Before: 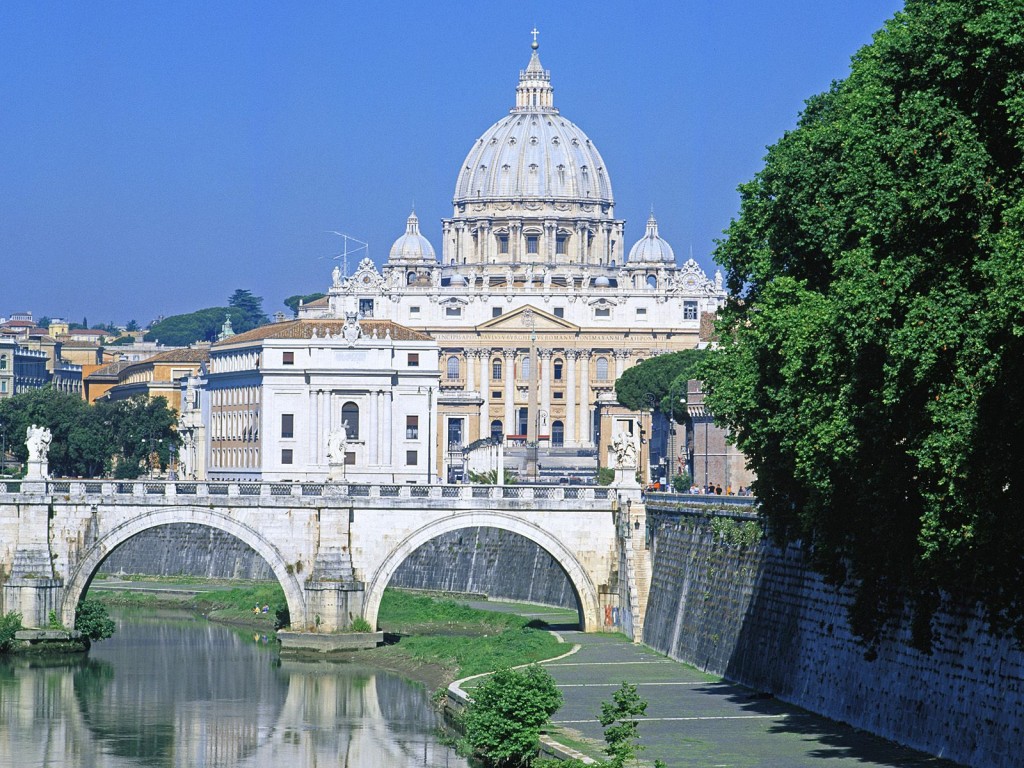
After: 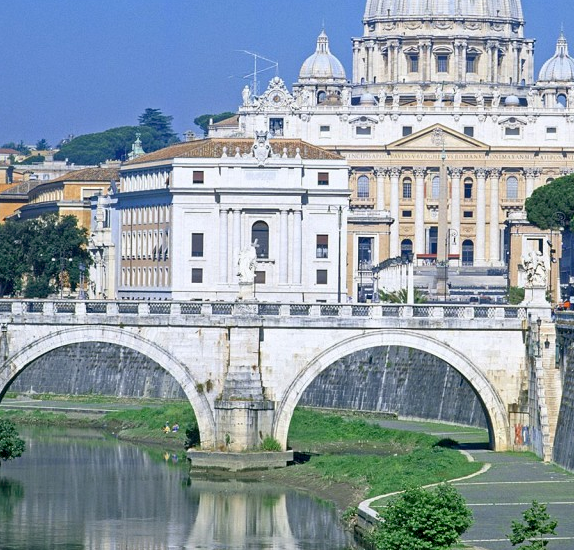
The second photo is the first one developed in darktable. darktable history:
exposure: black level correction 0.009, exposure 0.016 EV, compensate highlight preservation false
crop: left 8.806%, top 23.601%, right 35.107%, bottom 4.668%
